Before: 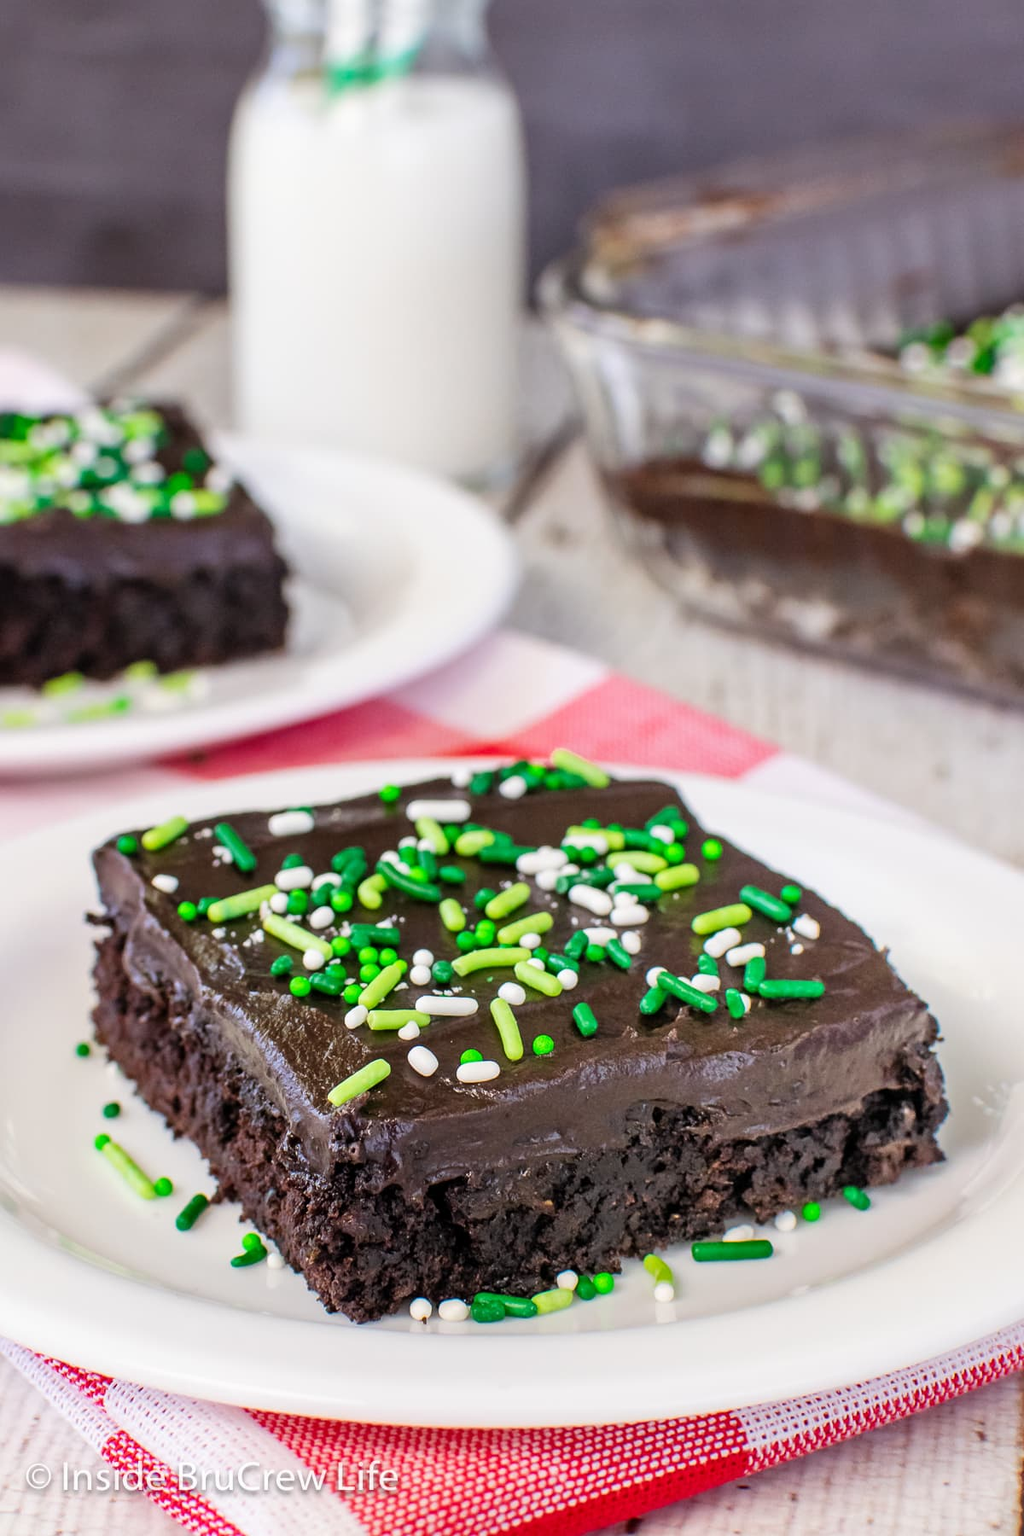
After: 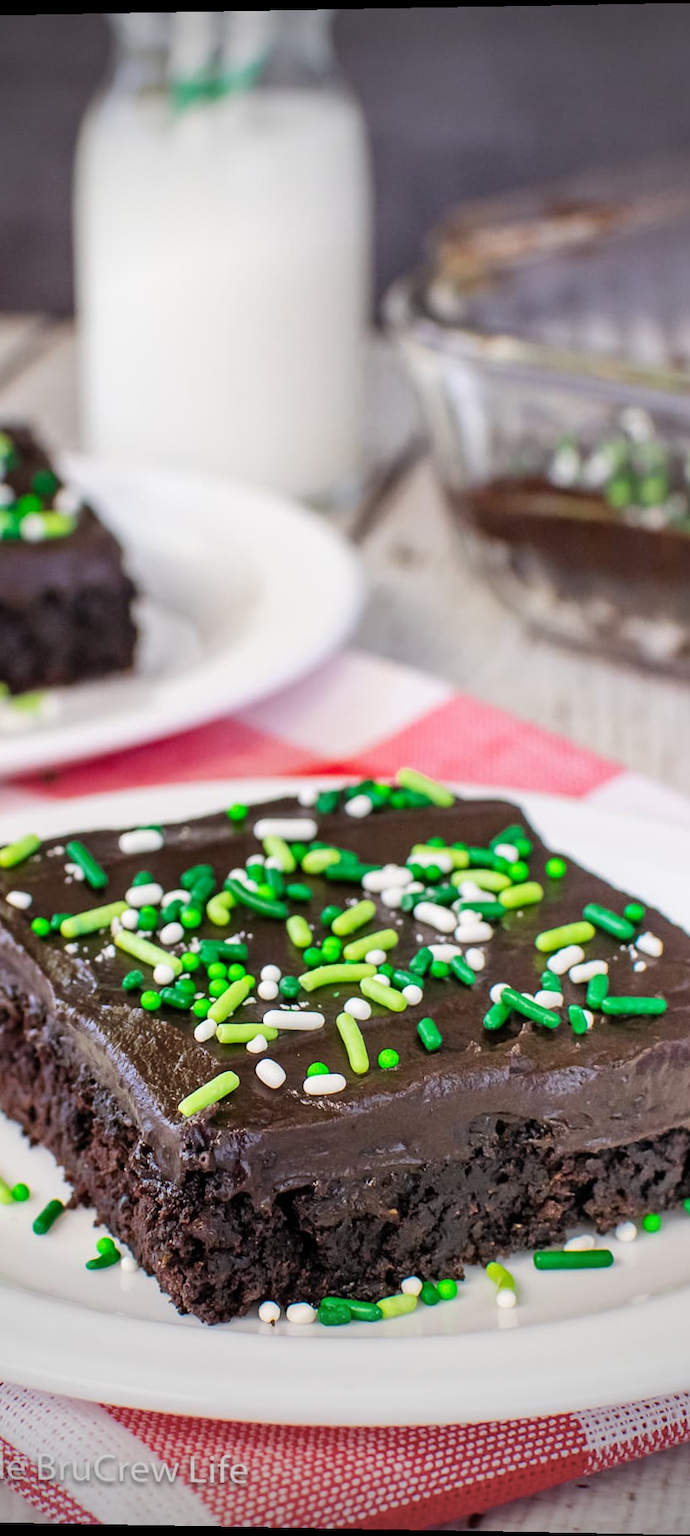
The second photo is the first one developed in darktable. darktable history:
vignetting: fall-off start 75%, brightness -0.692, width/height ratio 1.084
crop and rotate: left 15.055%, right 18.278%
rotate and perspective: lens shift (vertical) 0.048, lens shift (horizontal) -0.024, automatic cropping off
